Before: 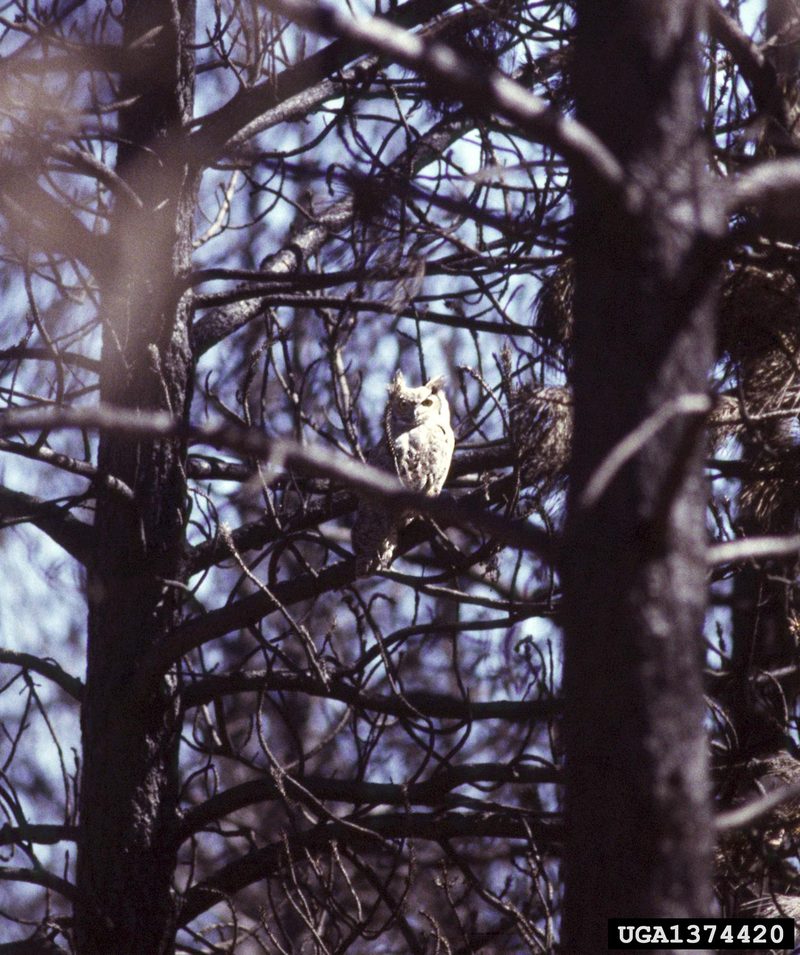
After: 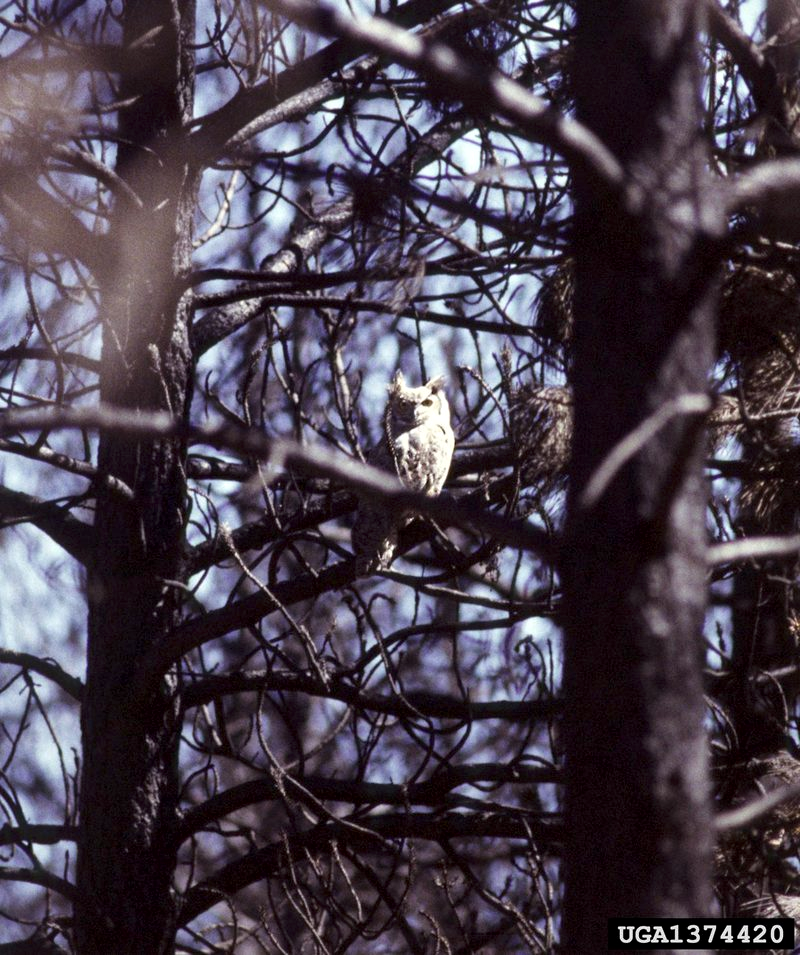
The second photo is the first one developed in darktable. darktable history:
local contrast: mode bilateral grid, contrast 20, coarseness 100, detail 150%, midtone range 0.2
contrast brightness saturation: contrast 0.03, brightness -0.04
